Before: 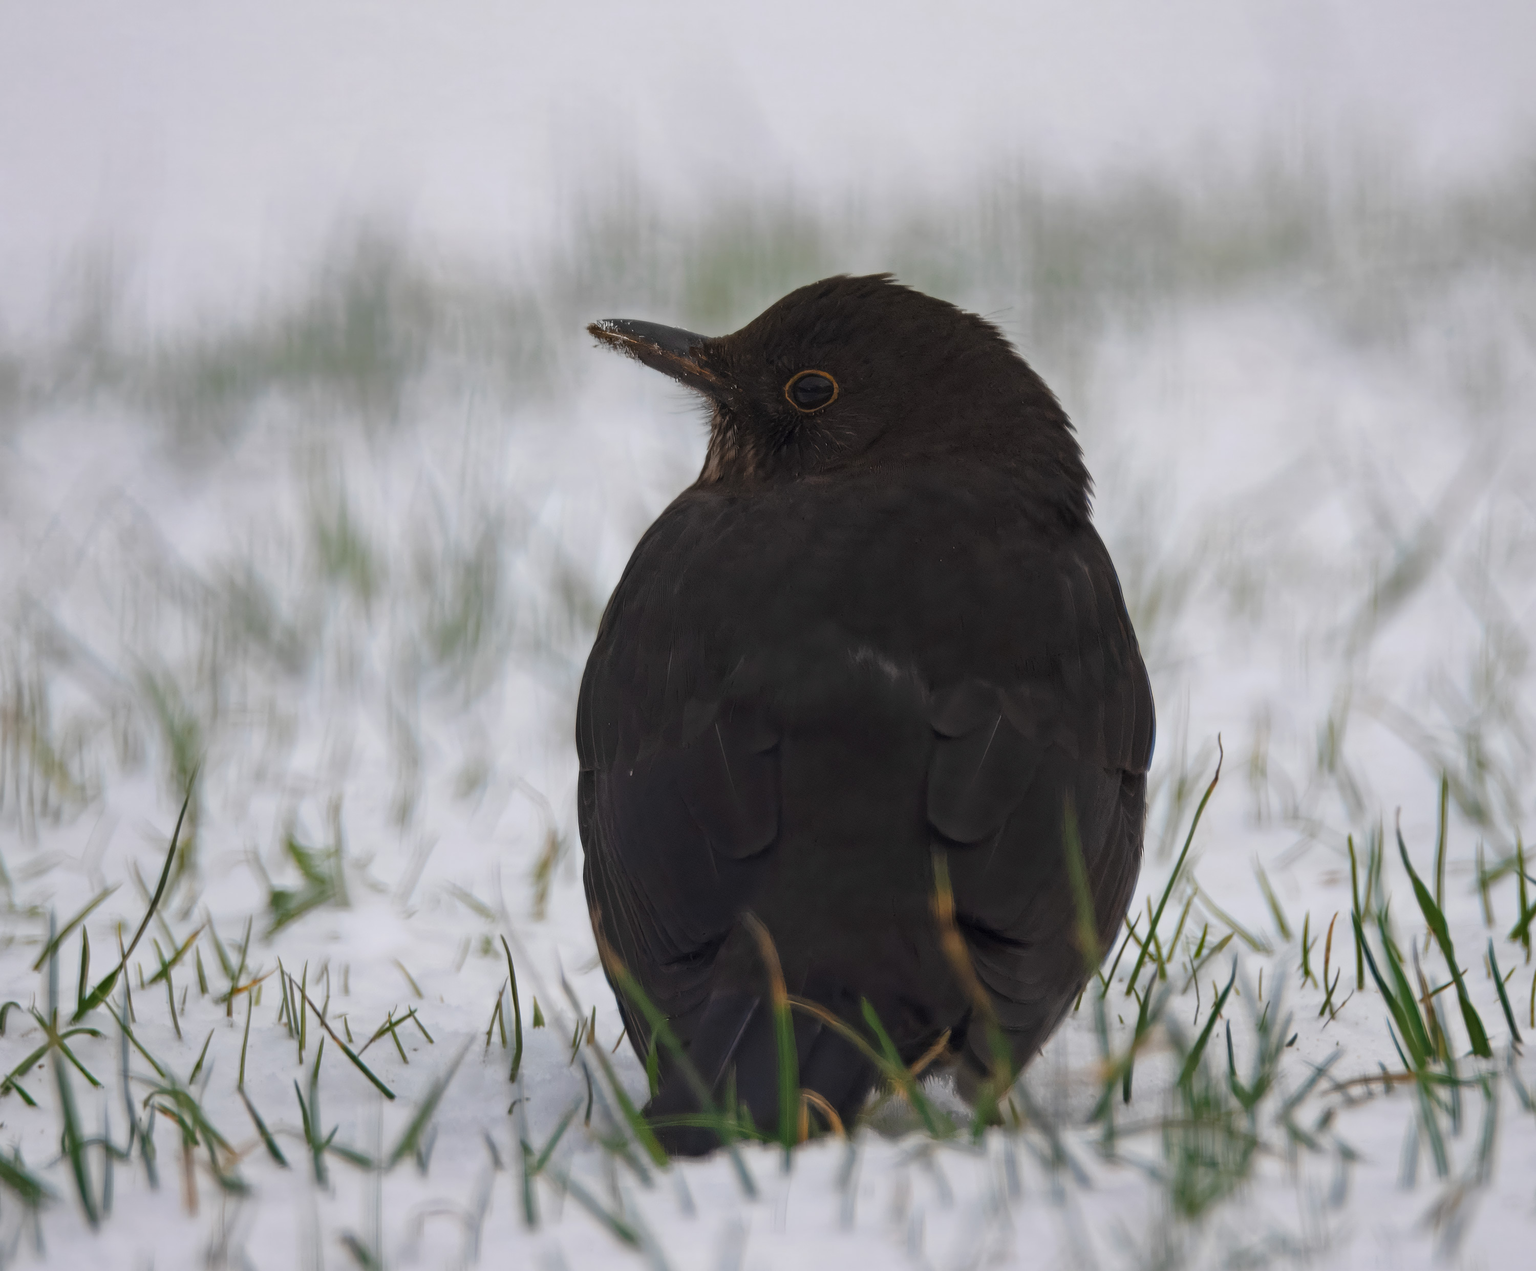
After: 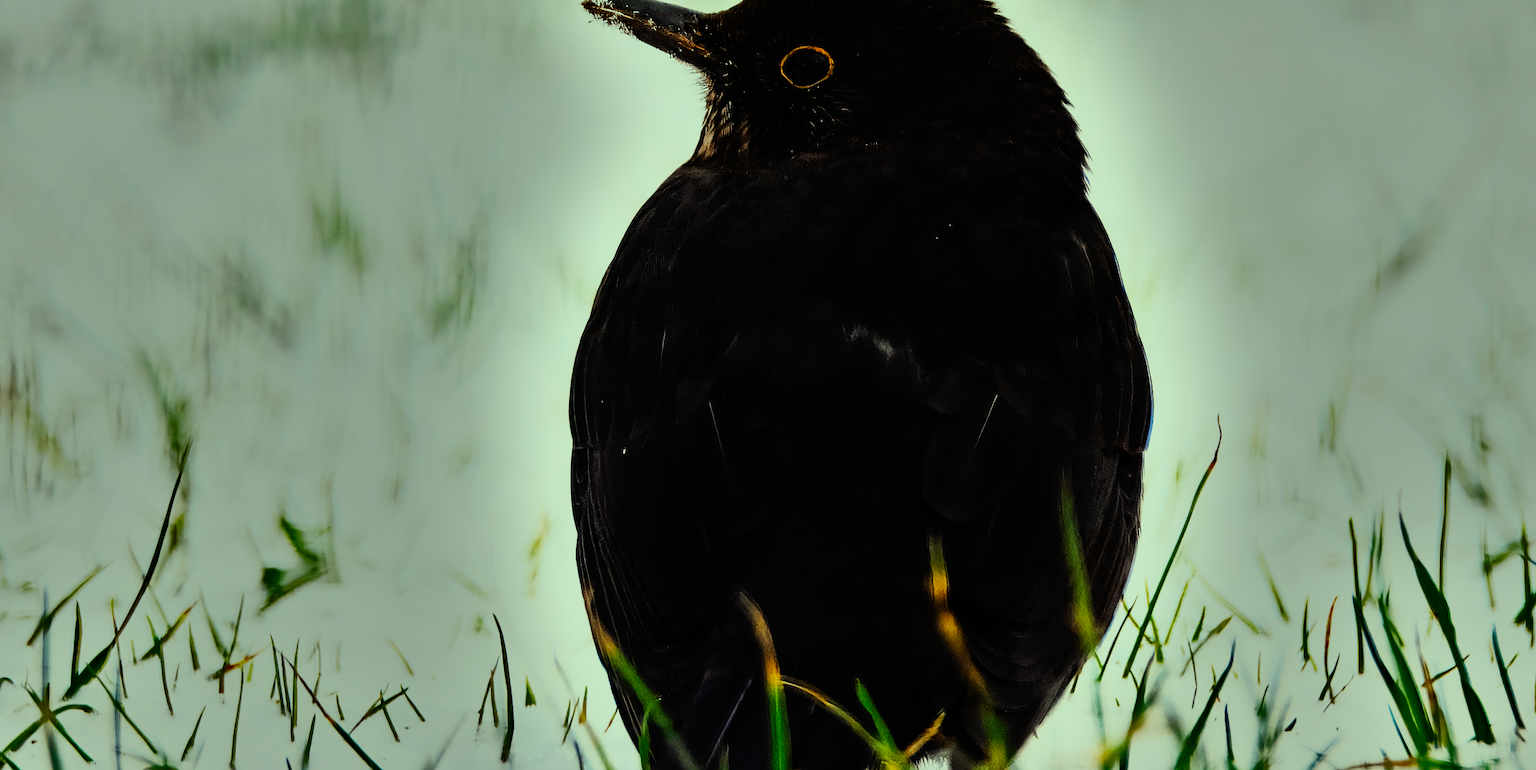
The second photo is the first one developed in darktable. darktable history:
crop and rotate: top 25.357%, bottom 13.942%
shadows and highlights: shadows 24.5, highlights -78.15, soften with gaussian
rotate and perspective: rotation 0.192°, lens shift (horizontal) -0.015, crop left 0.005, crop right 0.996, crop top 0.006, crop bottom 0.99
sharpen: on, module defaults
color correction: highlights a* -10.77, highlights b* 9.8, saturation 1.72
sigmoid: contrast 1.69, skew -0.23, preserve hue 0%, red attenuation 0.1, red rotation 0.035, green attenuation 0.1, green rotation -0.017, blue attenuation 0.15, blue rotation -0.052, base primaries Rec2020
rgb curve: curves: ch0 [(0, 0) (0.21, 0.15) (0.24, 0.21) (0.5, 0.75) (0.75, 0.96) (0.89, 0.99) (1, 1)]; ch1 [(0, 0.02) (0.21, 0.13) (0.25, 0.2) (0.5, 0.67) (0.75, 0.9) (0.89, 0.97) (1, 1)]; ch2 [(0, 0.02) (0.21, 0.13) (0.25, 0.2) (0.5, 0.67) (0.75, 0.9) (0.89, 0.97) (1, 1)], compensate middle gray true
